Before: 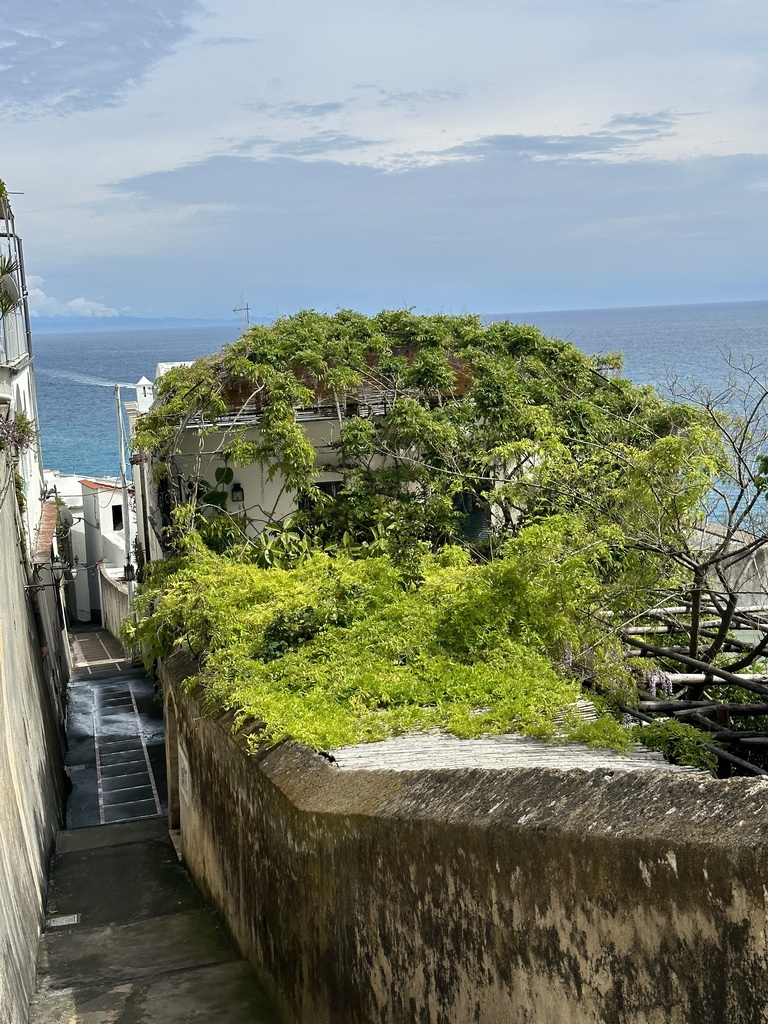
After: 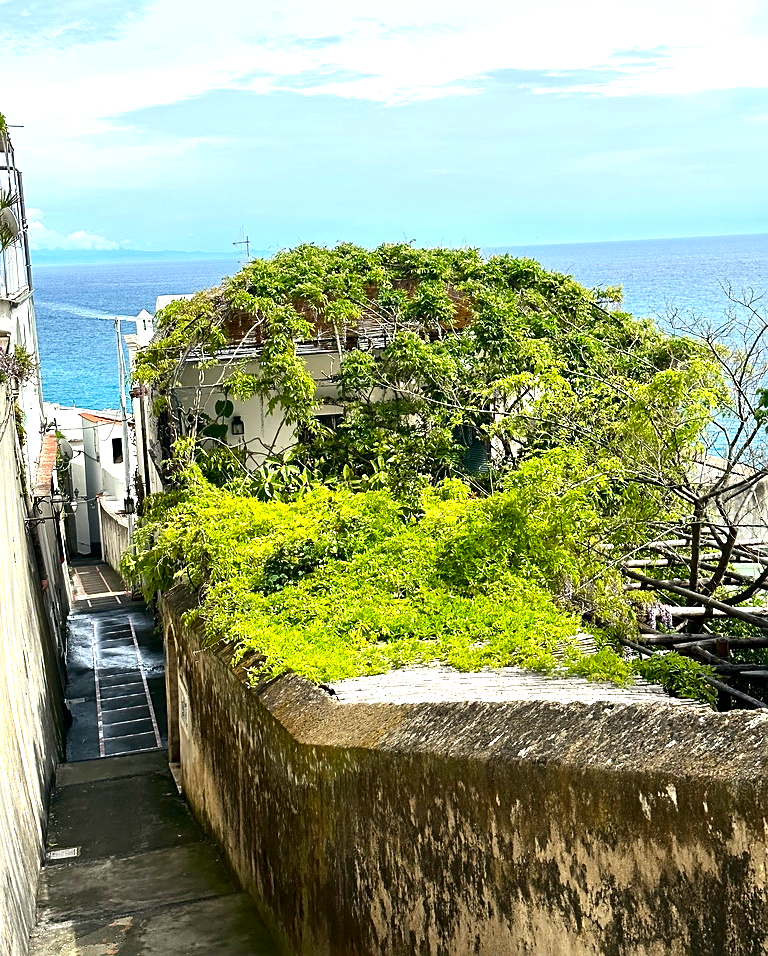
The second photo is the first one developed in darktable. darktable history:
crop and rotate: top 6.574%
contrast brightness saturation: contrast 0.127, brightness -0.049, saturation 0.159
exposure: exposure 0.947 EV, compensate exposure bias true, compensate highlight preservation false
sharpen: on, module defaults
